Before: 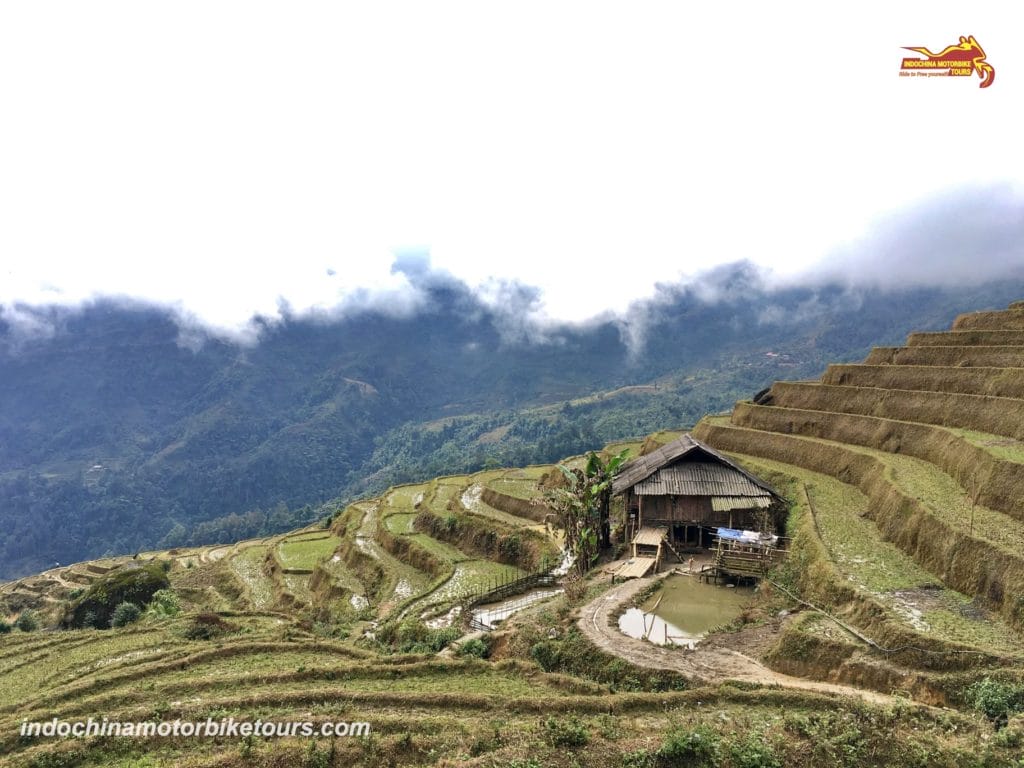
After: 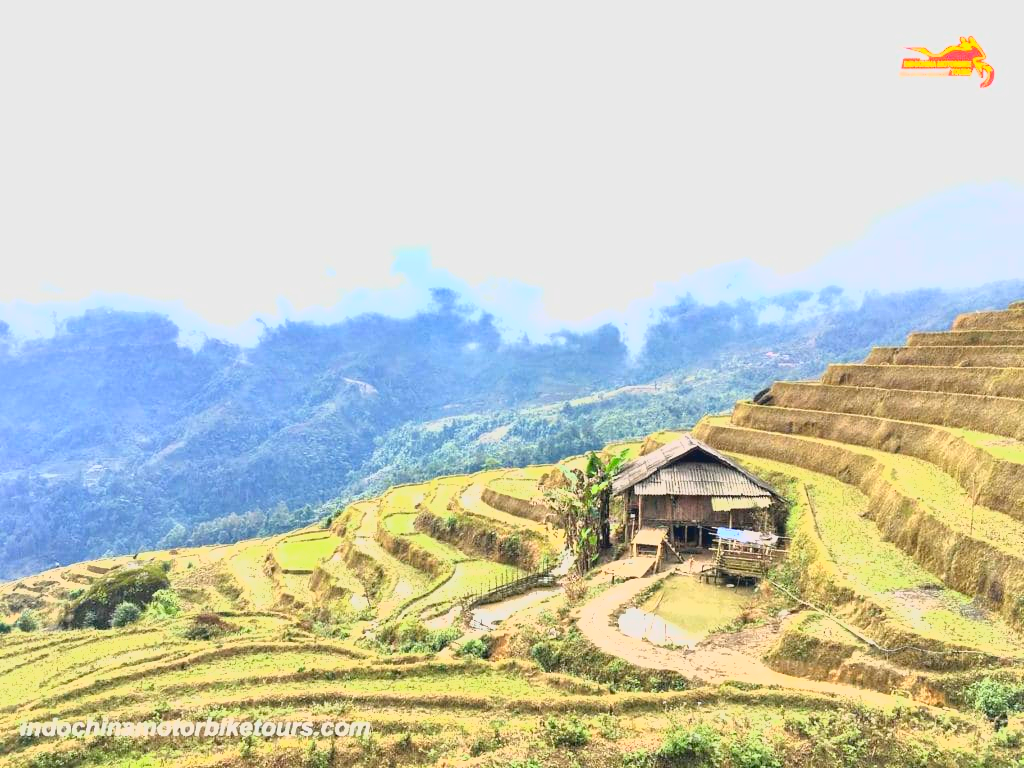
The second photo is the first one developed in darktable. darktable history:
lowpass: radius 0.1, contrast 0.85, saturation 1.1, unbound 0
exposure: black level correction 0.001, exposure 1.84 EV, compensate highlight preservation false
